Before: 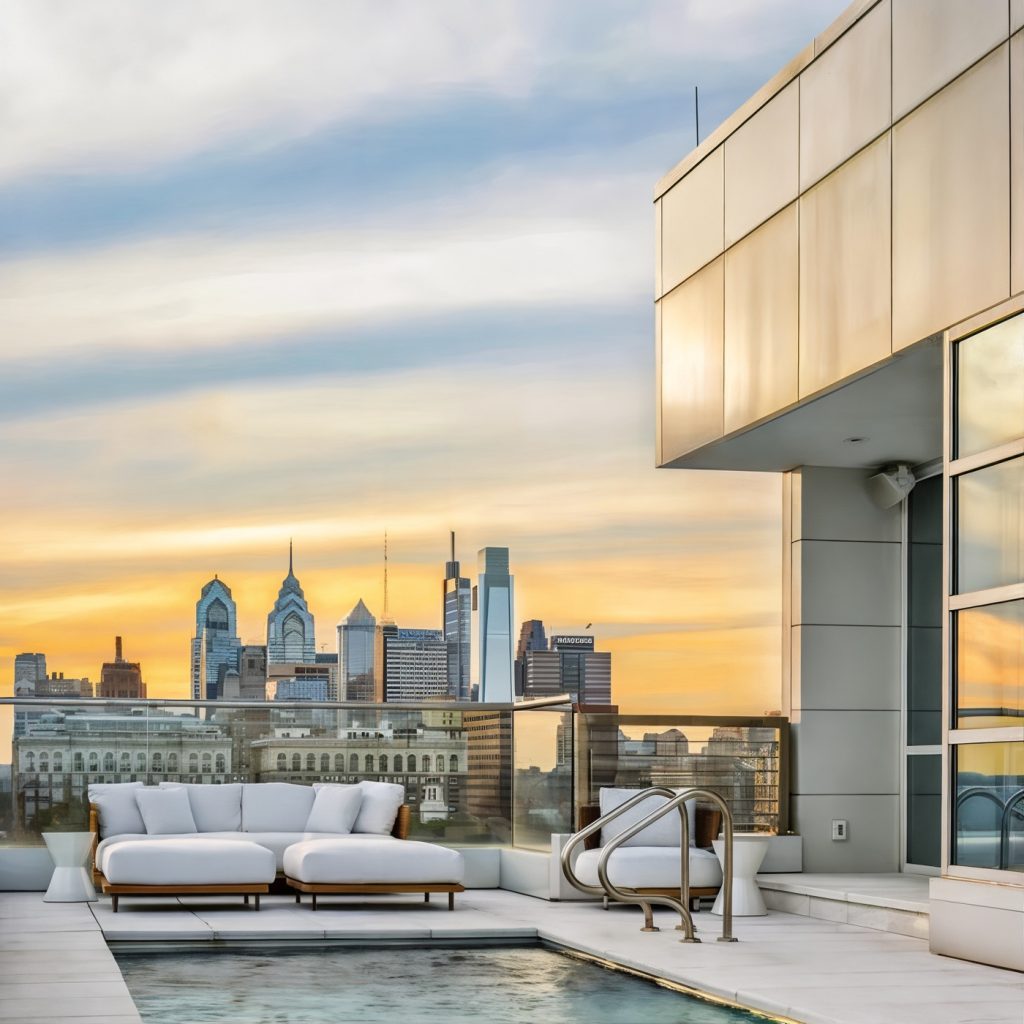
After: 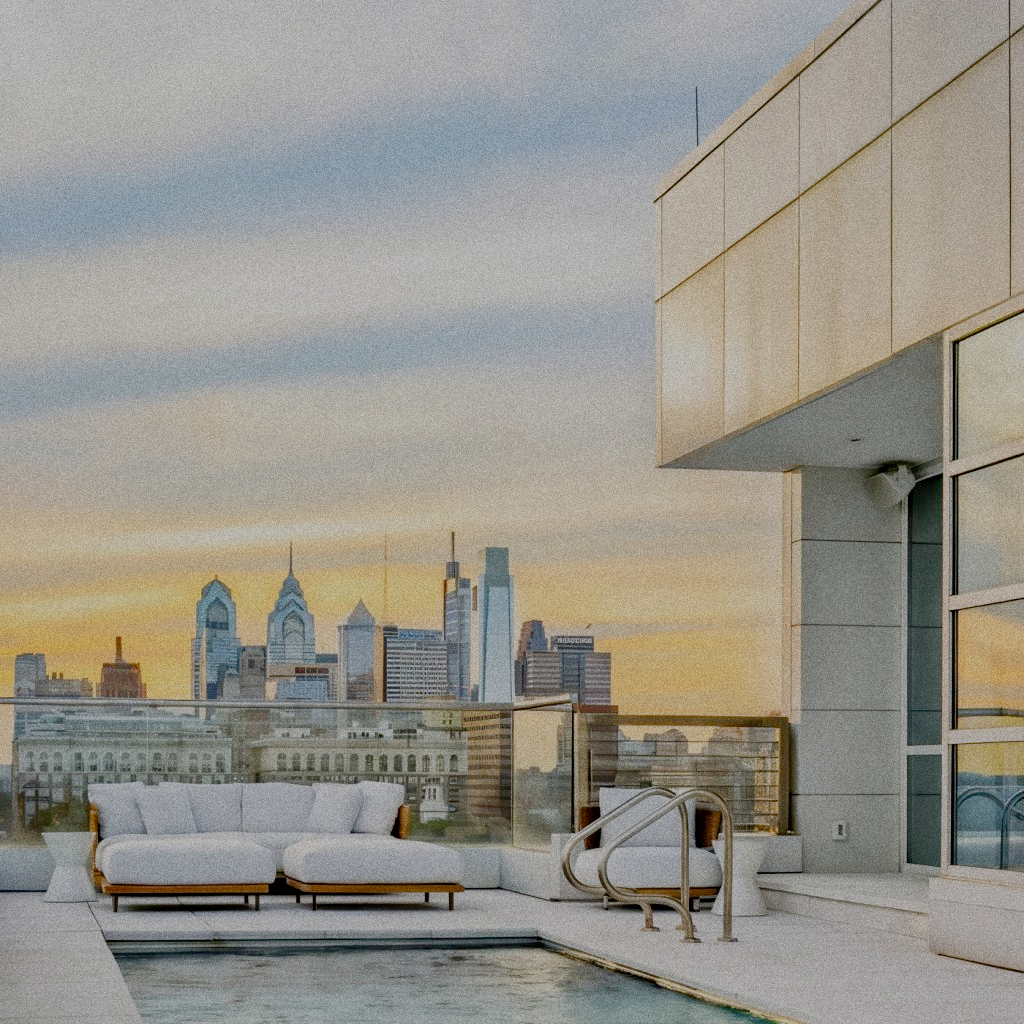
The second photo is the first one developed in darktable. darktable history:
rgb levels: preserve colors max RGB
grain: coarseness 0.09 ISO, strength 40%
filmic rgb: black relative exposure -7 EV, white relative exposure 6 EV, threshold 3 EV, target black luminance 0%, hardness 2.73, latitude 61.22%, contrast 0.691, highlights saturation mix 10%, shadows ↔ highlights balance -0.073%, preserve chrominance no, color science v4 (2020), iterations of high-quality reconstruction 10, contrast in shadows soft, contrast in highlights soft, enable highlight reconstruction true
